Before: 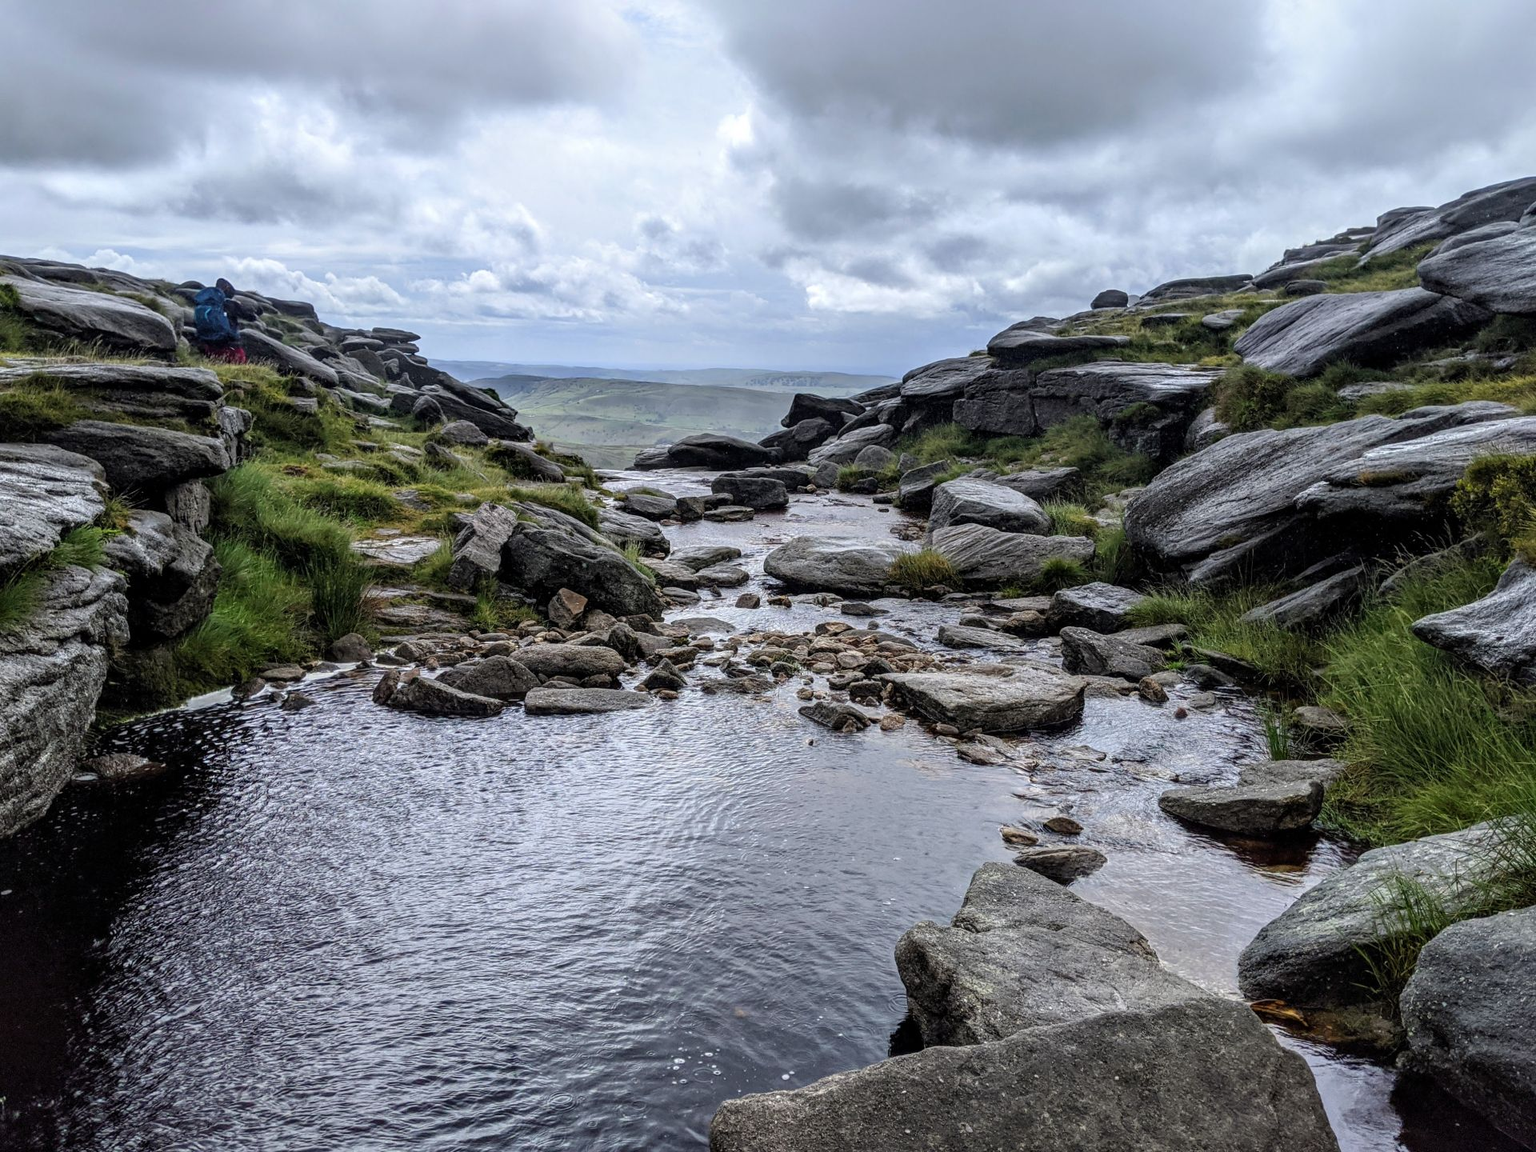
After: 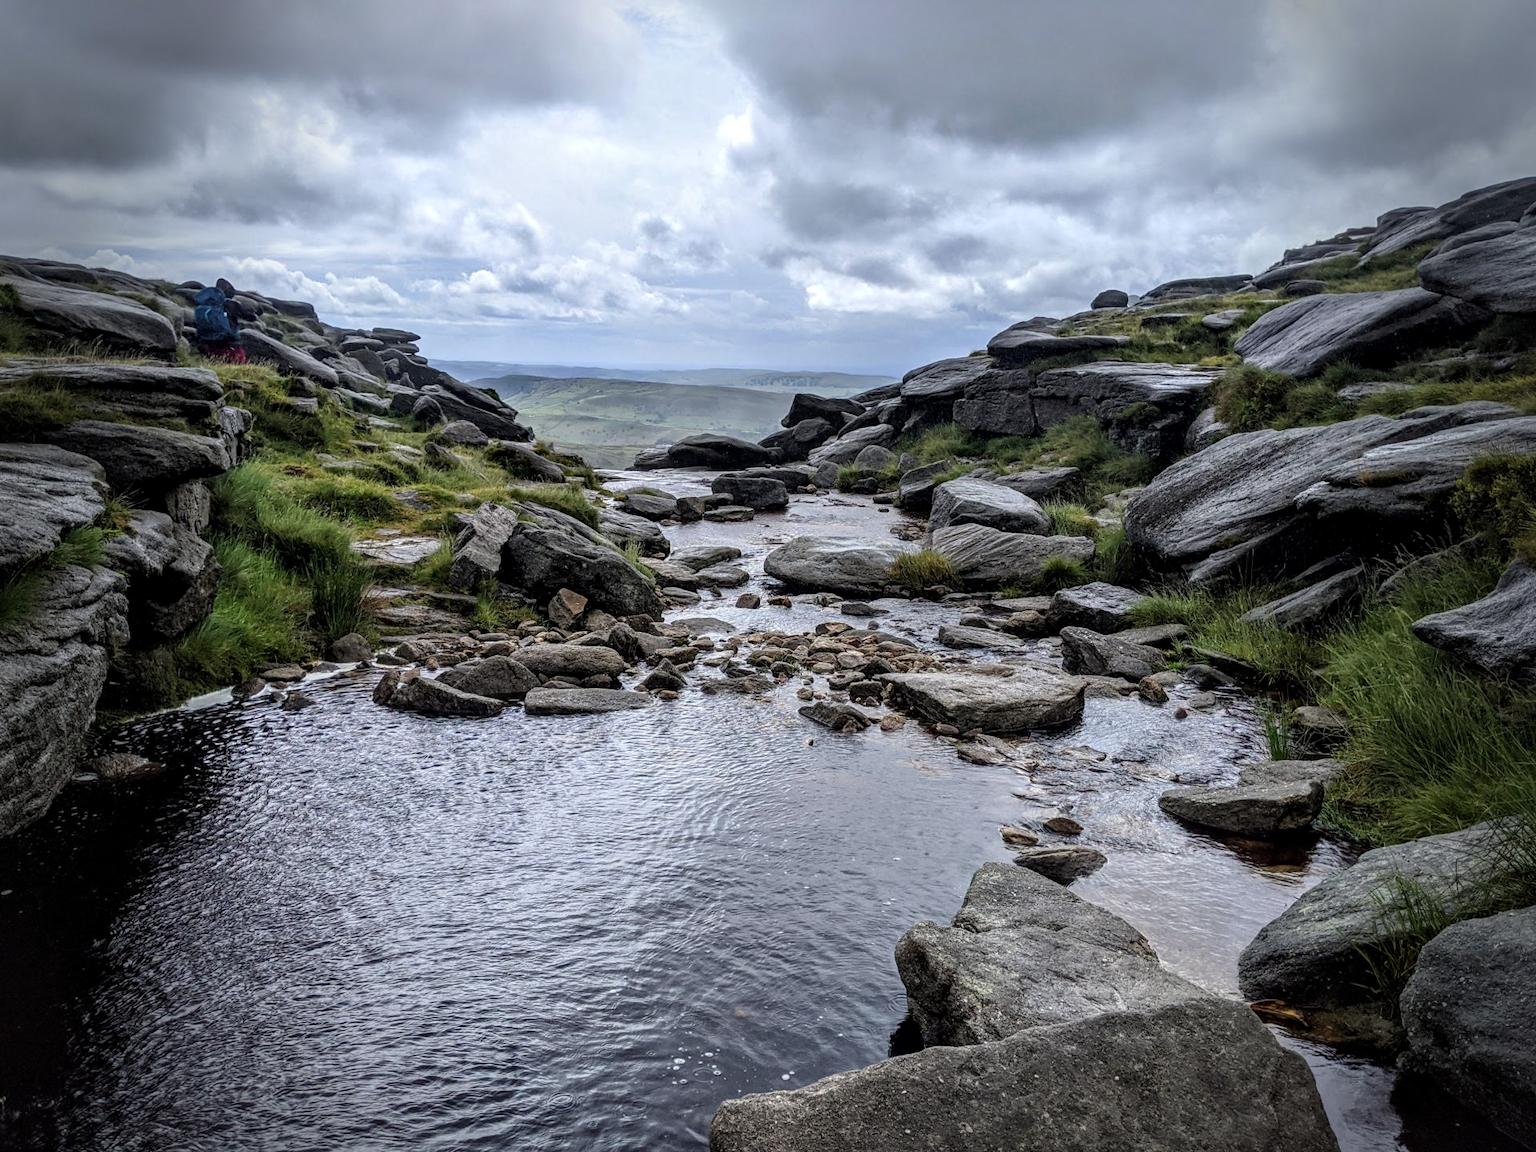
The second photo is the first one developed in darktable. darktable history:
vignetting: fall-off start 68.42%, fall-off radius 29.51%, brightness -0.589, saturation -0.115, width/height ratio 0.987, shape 0.86
local contrast: mode bilateral grid, contrast 19, coarseness 50, detail 119%, midtone range 0.2
